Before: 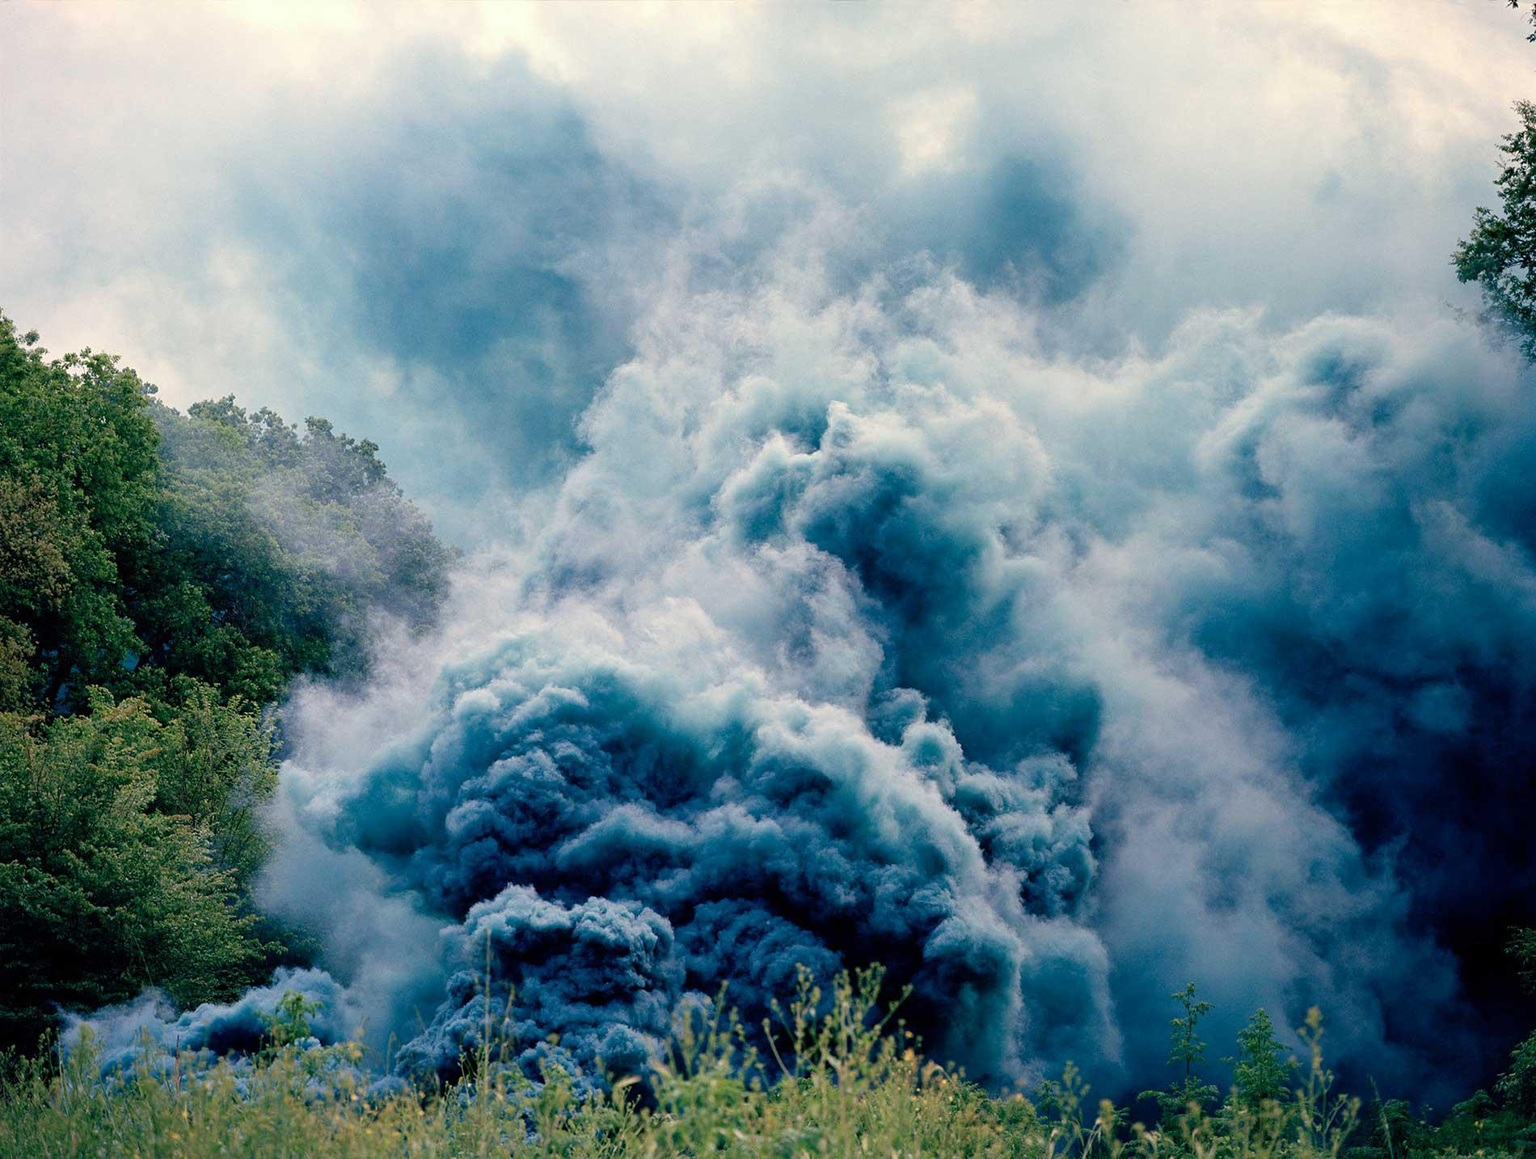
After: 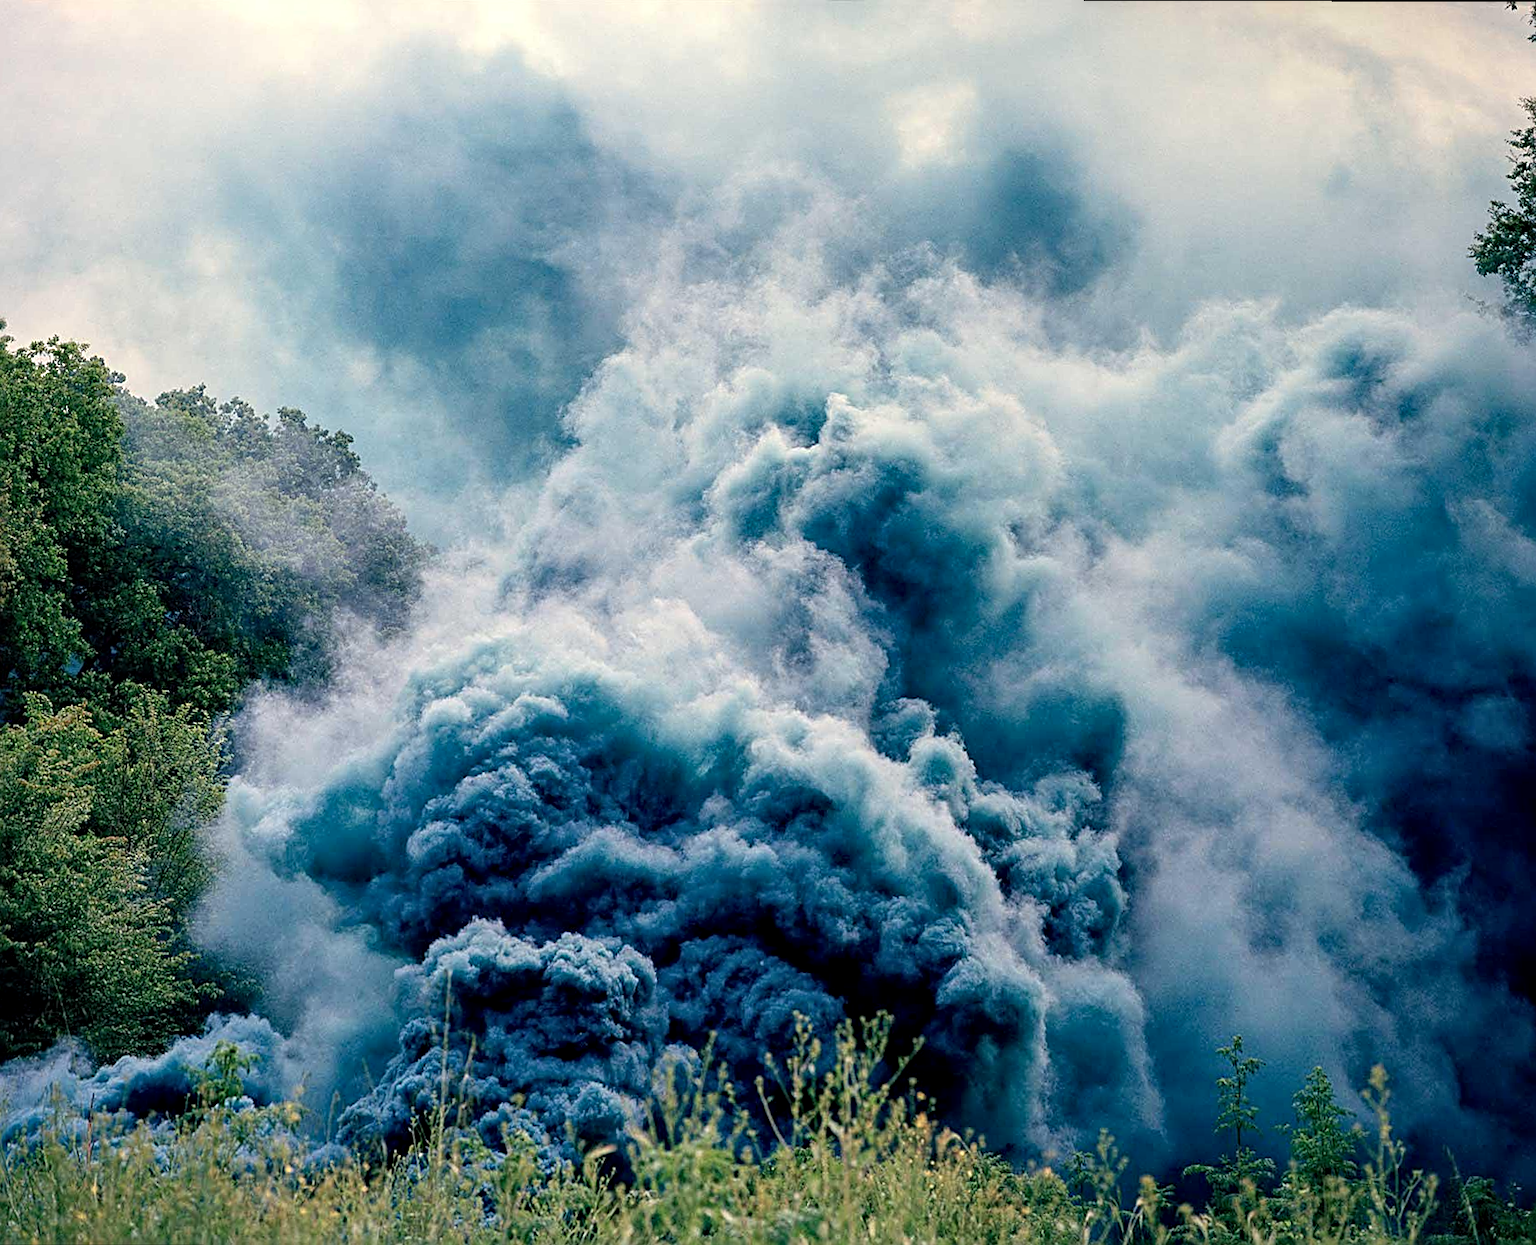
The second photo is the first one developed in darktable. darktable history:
local contrast: on, module defaults
rotate and perspective: rotation 0.215°, lens shift (vertical) -0.139, crop left 0.069, crop right 0.939, crop top 0.002, crop bottom 0.996
sharpen: radius 2.543, amount 0.636
contrast brightness saturation: contrast 0.1, brightness 0.02, saturation 0.02
